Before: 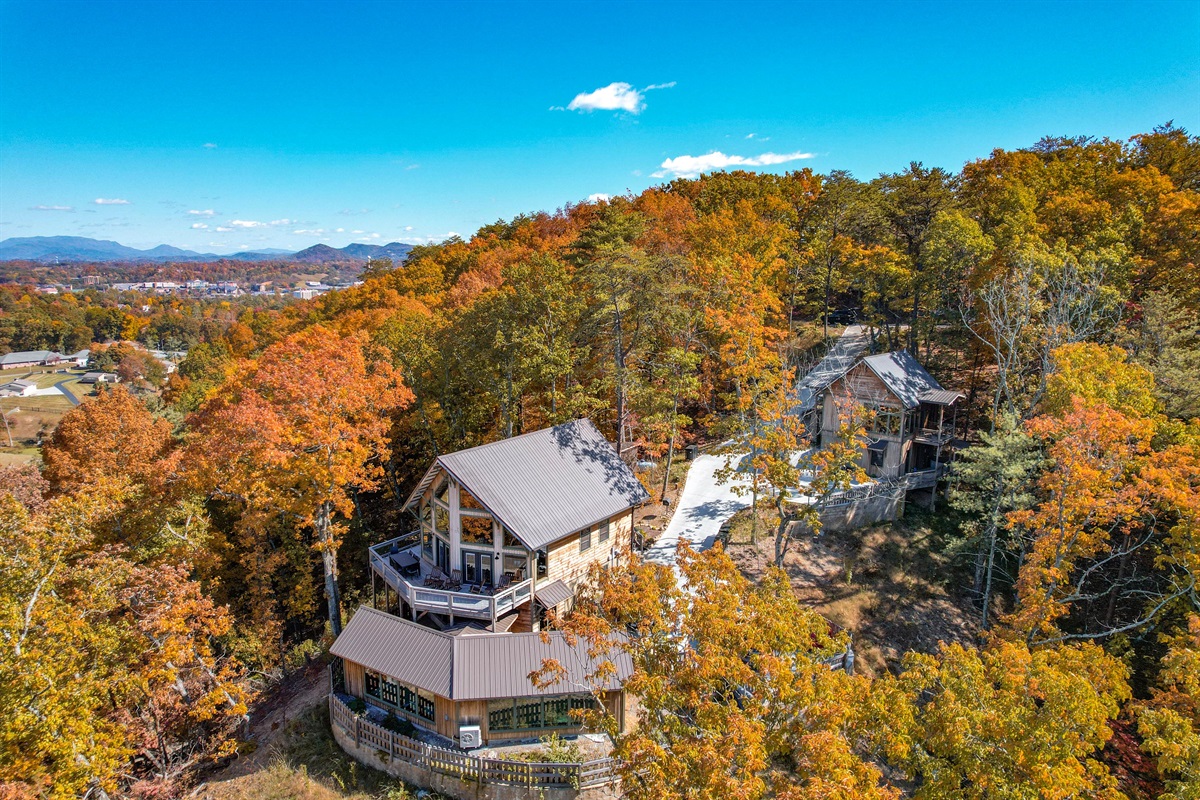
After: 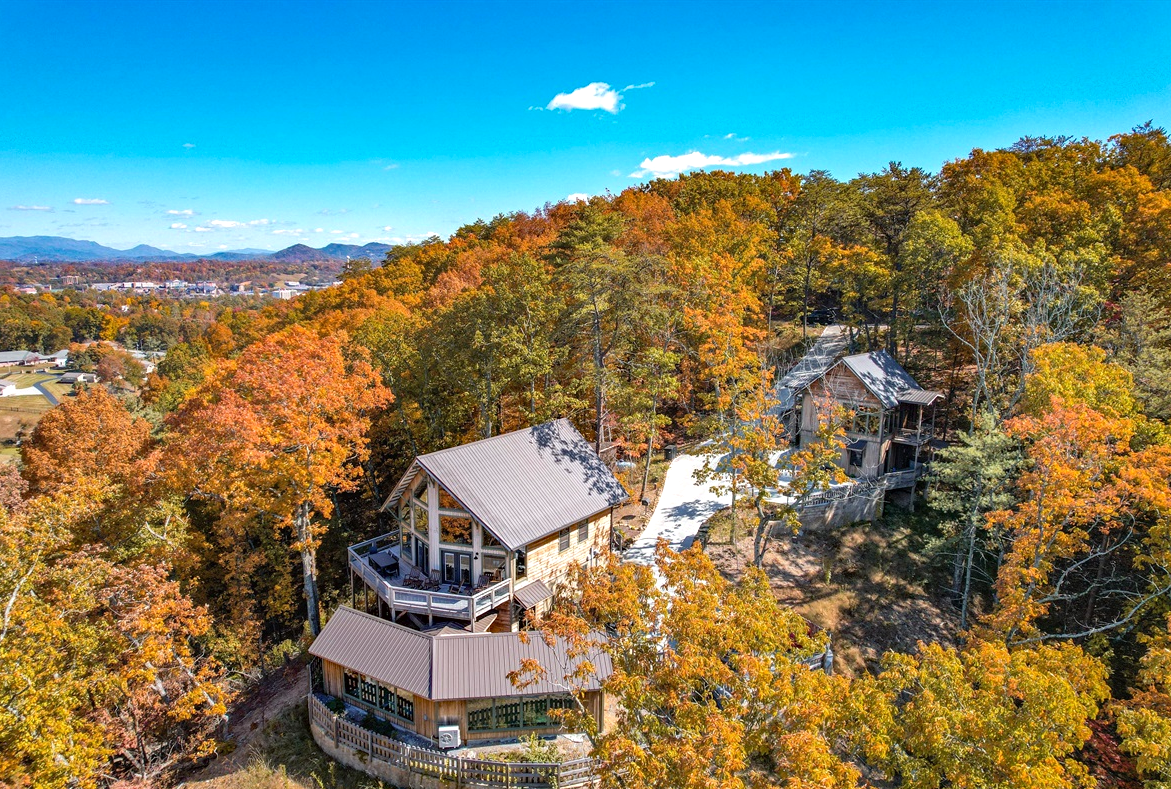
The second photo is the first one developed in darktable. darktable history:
exposure: black level correction 0, exposure 0.2 EV, compensate exposure bias true, compensate highlight preservation false
crop and rotate: left 1.774%, right 0.633%, bottom 1.28%
haze removal: compatibility mode true, adaptive false
